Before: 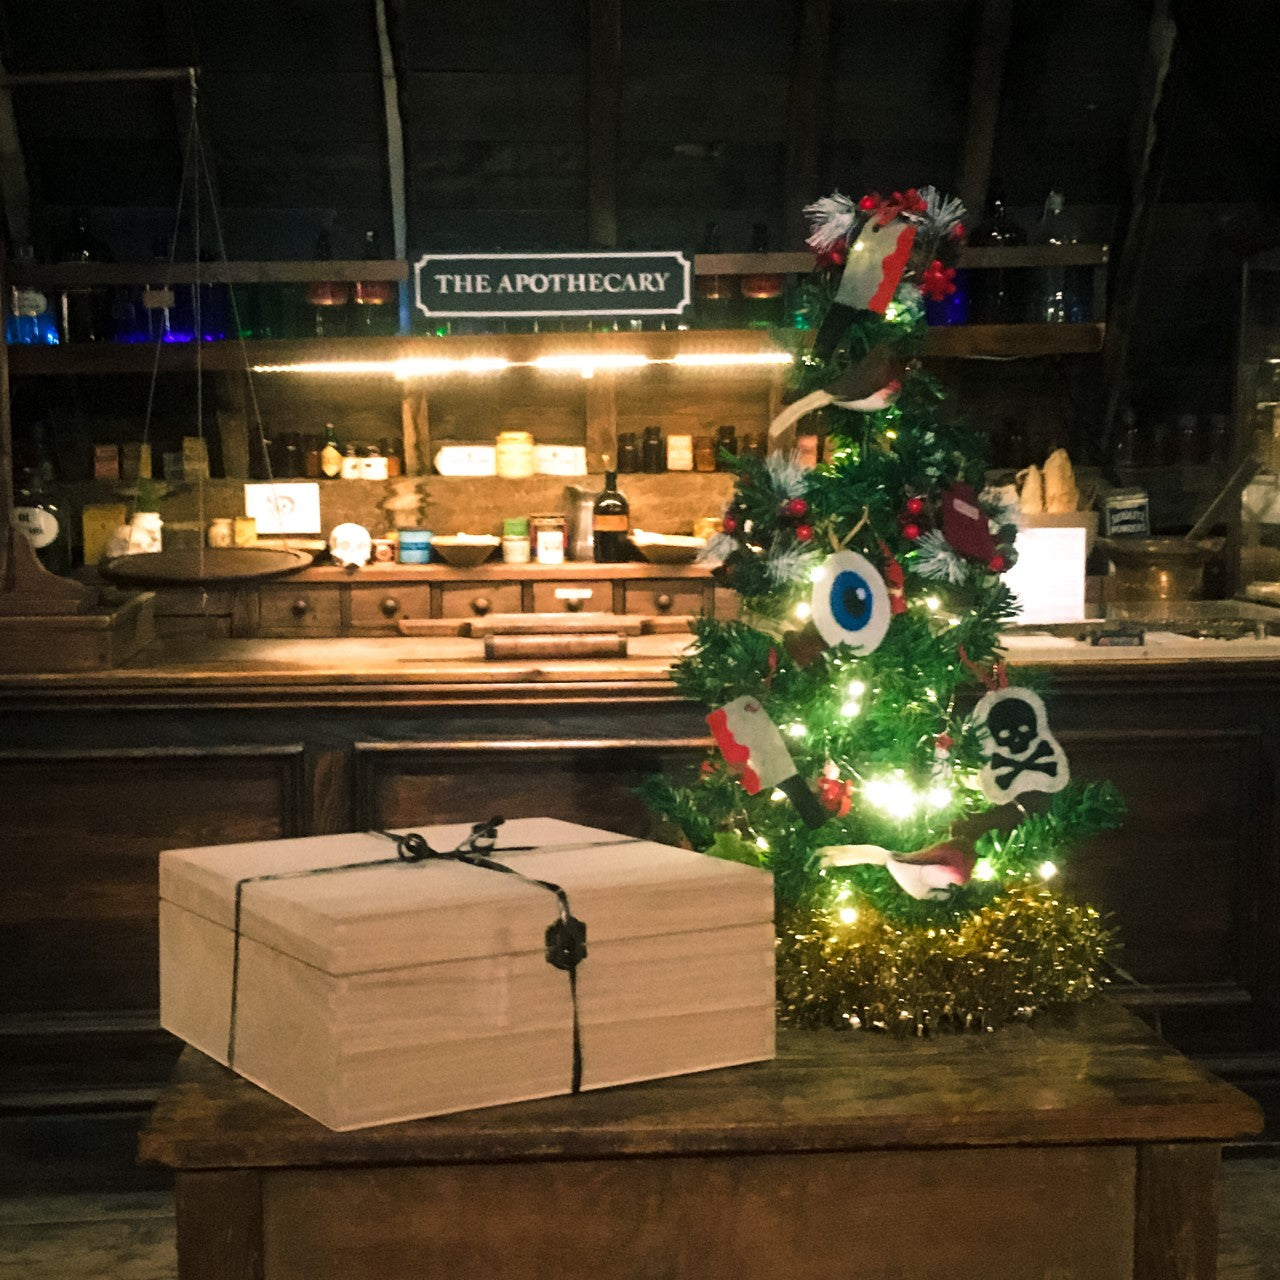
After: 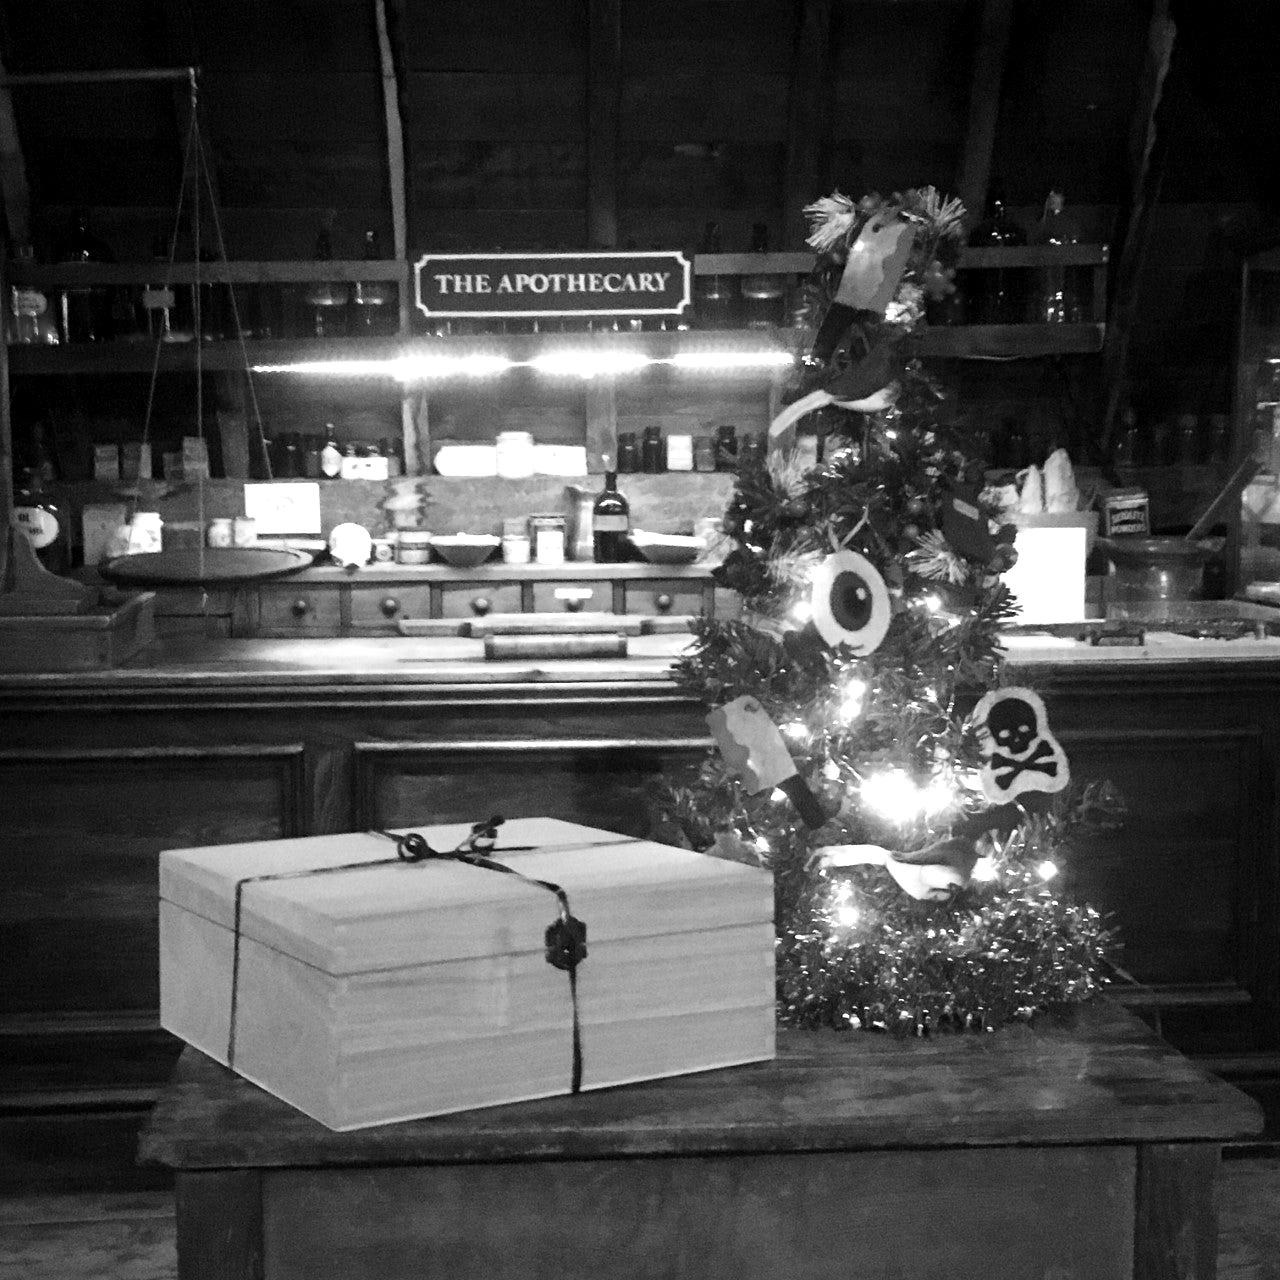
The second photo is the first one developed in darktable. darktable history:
monochrome: a 1.94, b -0.638
exposure: black level correction 0.001, exposure 0.3 EV, compensate highlight preservation false
white balance: red 1.042, blue 1.17
